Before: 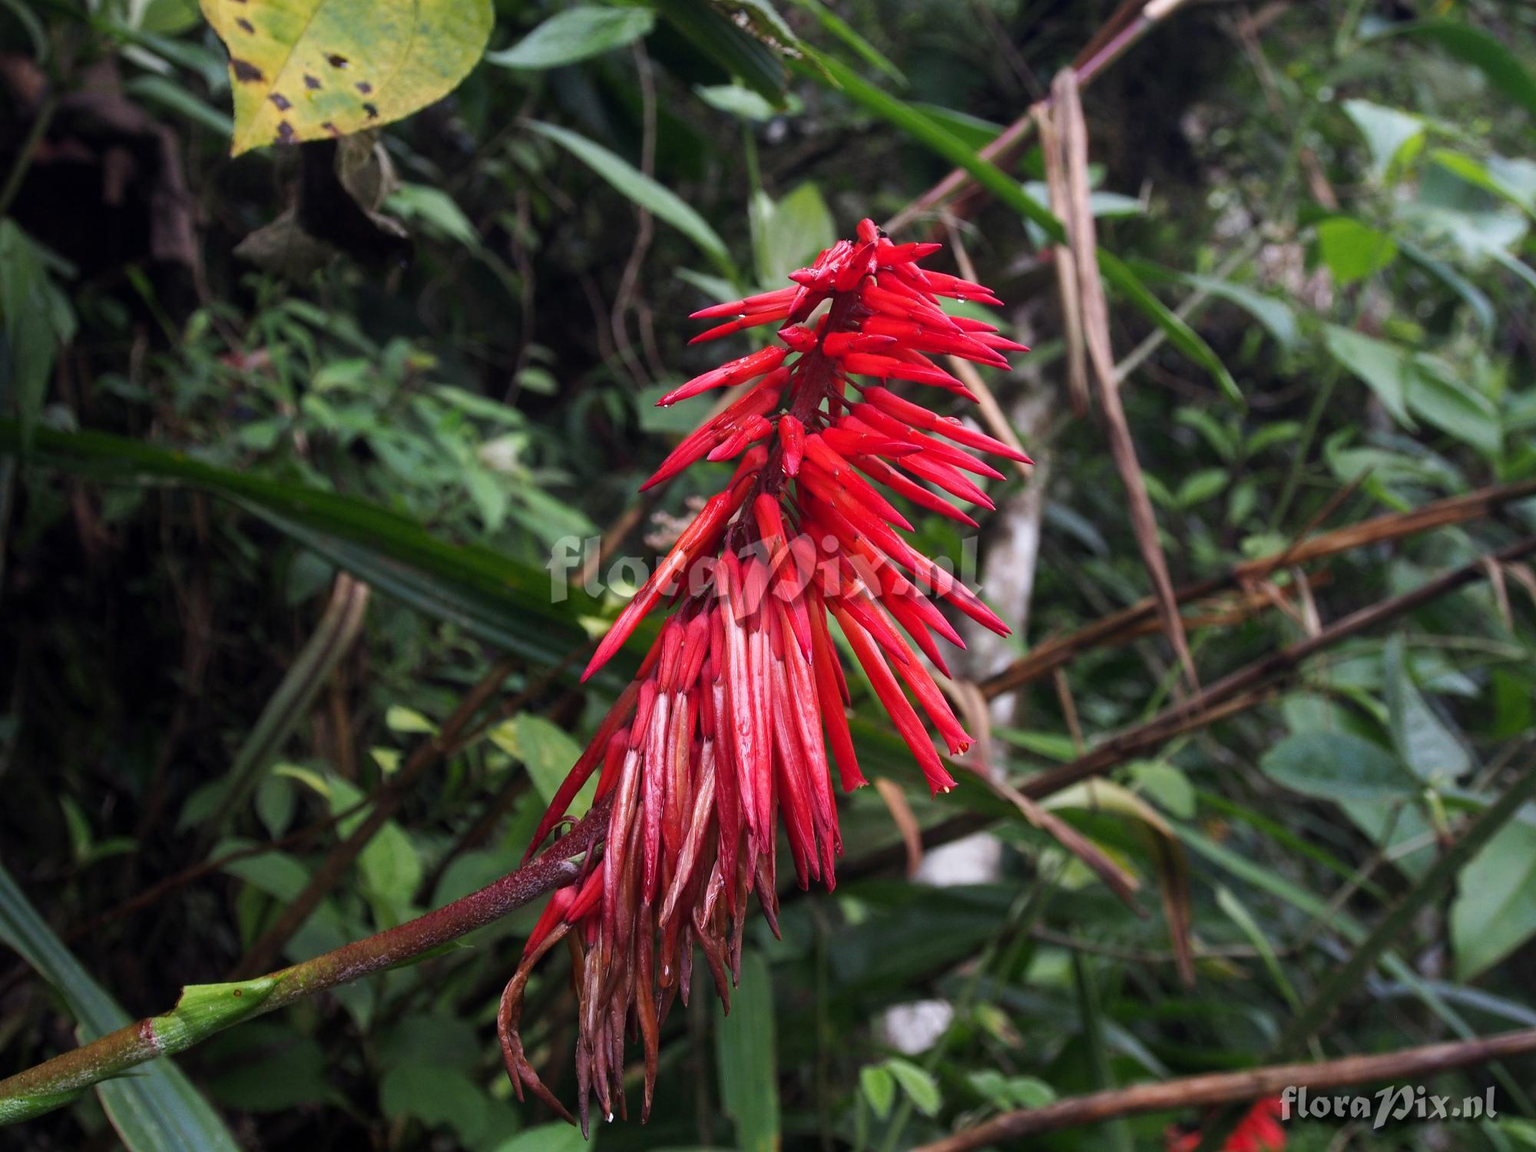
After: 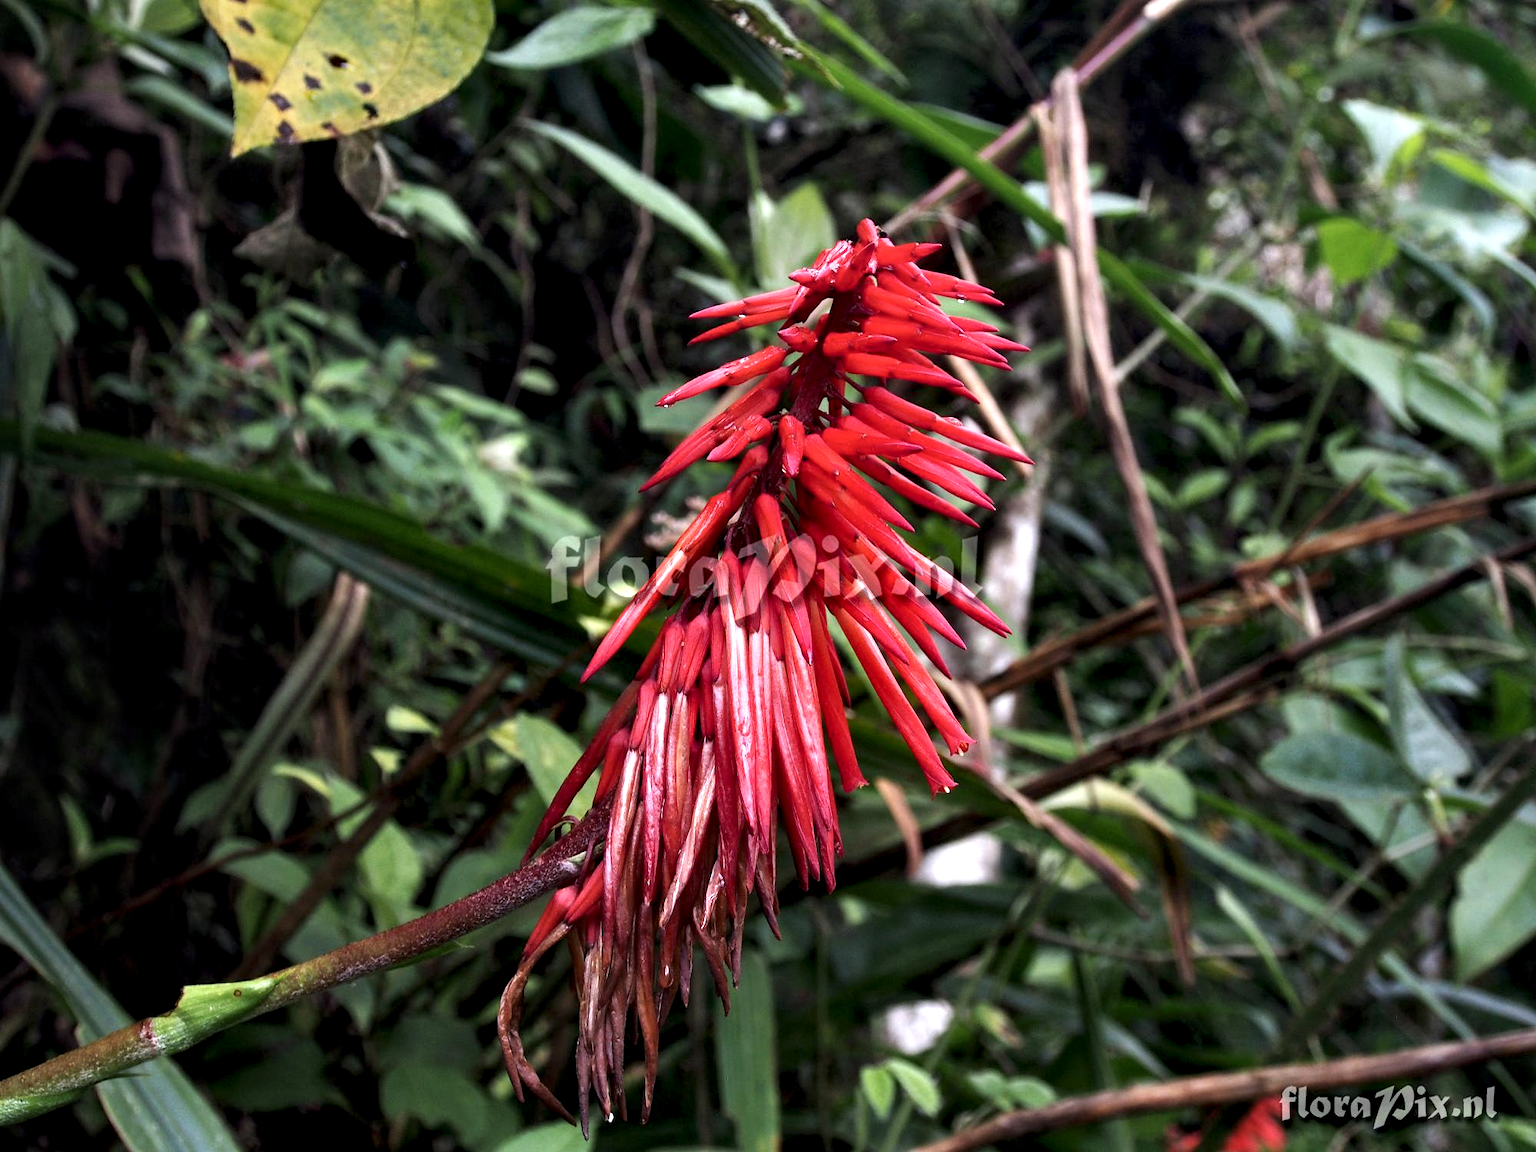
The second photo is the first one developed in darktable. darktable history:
contrast equalizer: y [[0.601, 0.6, 0.598, 0.598, 0.6, 0.601], [0.5 ×6], [0.5 ×6], [0 ×6], [0 ×6]]
